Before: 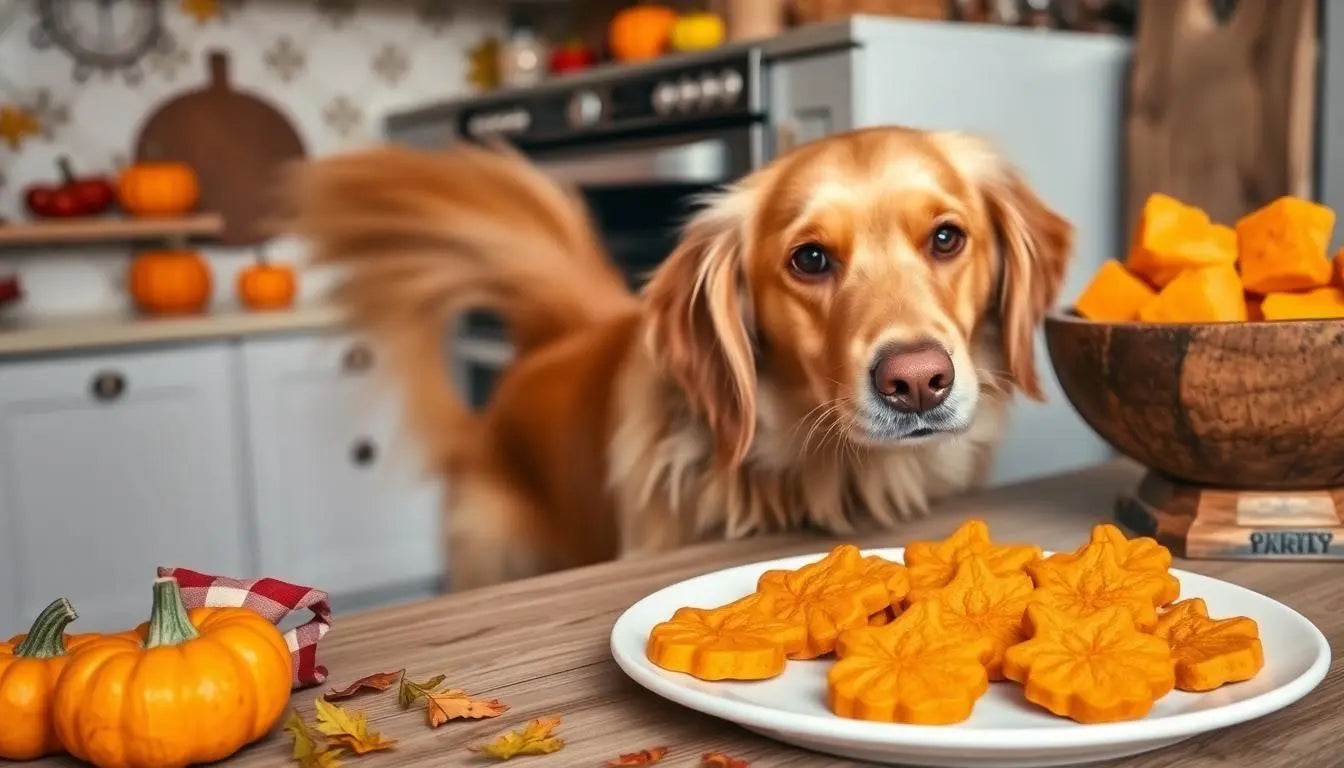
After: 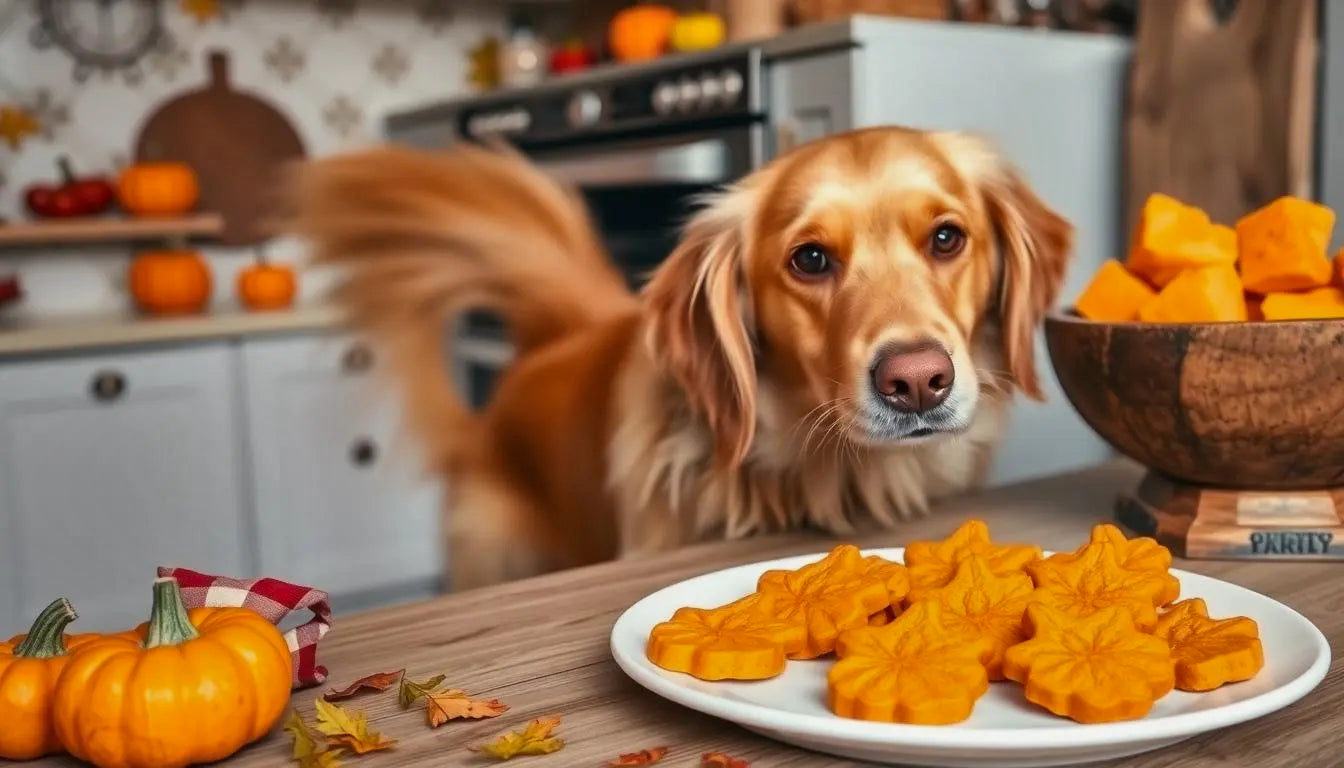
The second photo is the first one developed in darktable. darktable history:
shadows and highlights: white point adjustment -3.64, highlights -63.34, highlights color adjustment 42%, soften with gaussian
exposure: black level correction 0, compensate exposure bias true, compensate highlight preservation false
